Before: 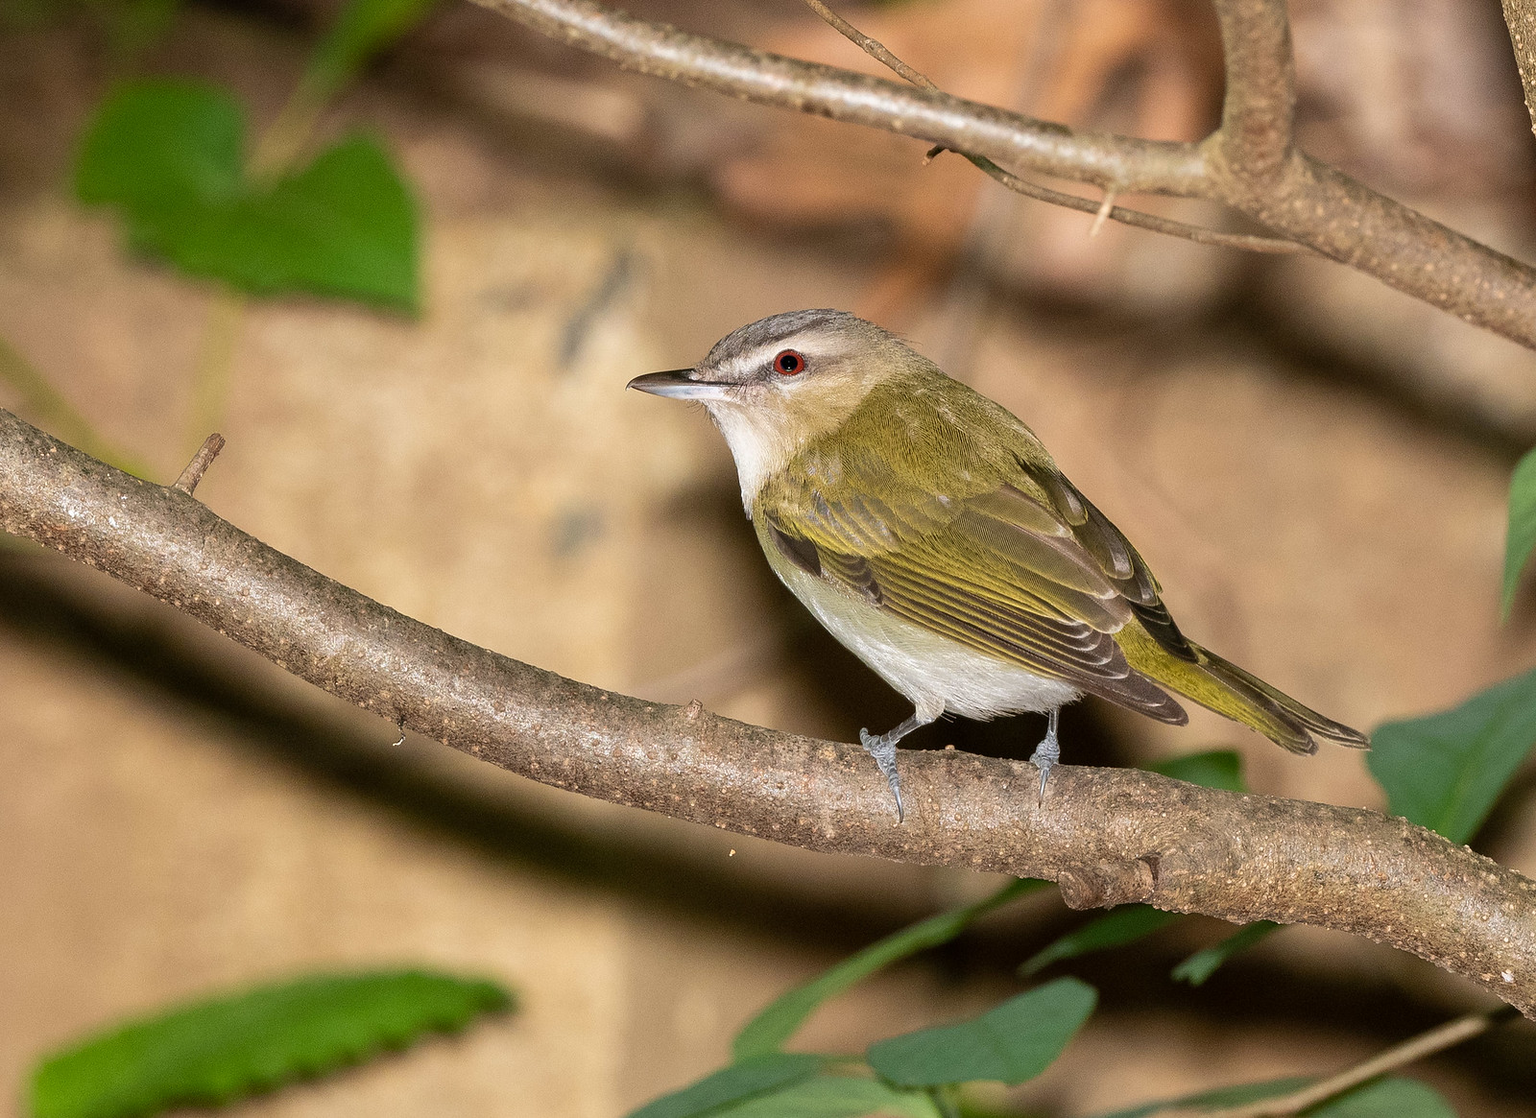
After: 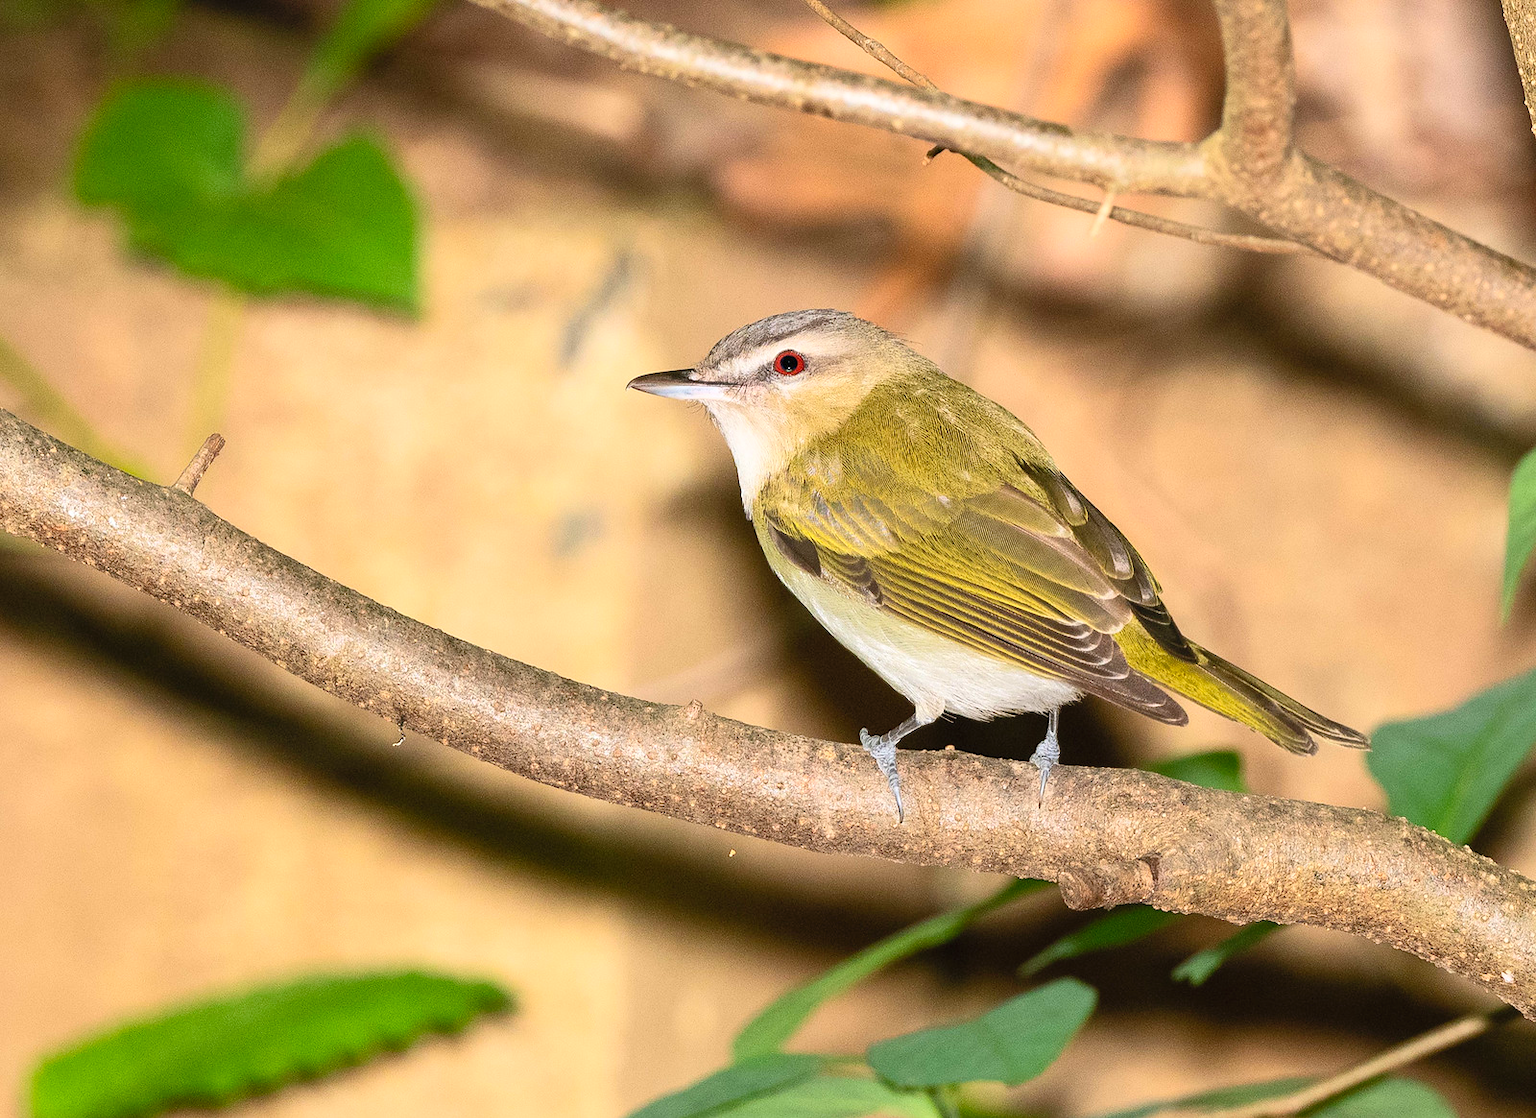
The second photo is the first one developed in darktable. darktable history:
contrast brightness saturation: contrast 0.244, brightness 0.261, saturation 0.392
